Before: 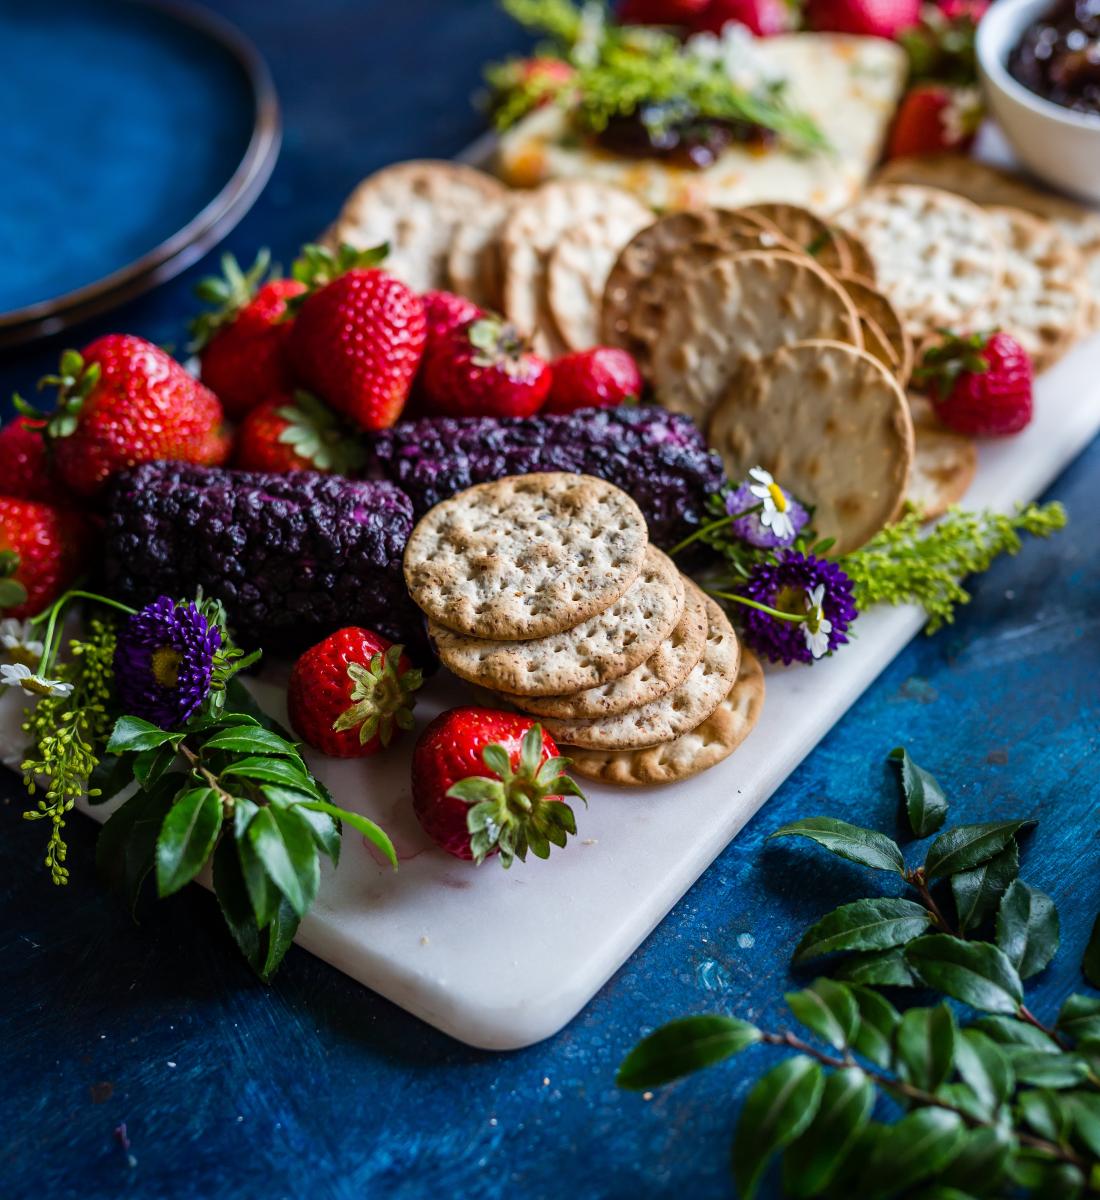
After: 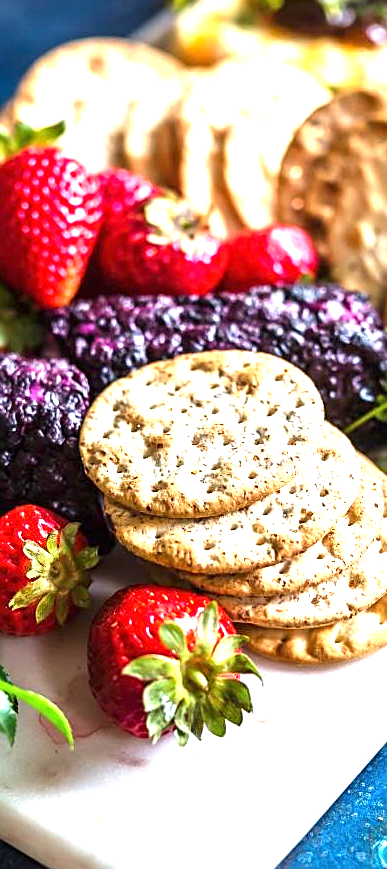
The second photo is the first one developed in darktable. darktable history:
crop and rotate: left 29.476%, top 10.214%, right 35.32%, bottom 17.333%
white balance: red 1.029, blue 0.92
sharpen: on, module defaults
exposure: black level correction 0, exposure 1.675 EV, compensate exposure bias true, compensate highlight preservation false
tone equalizer: on, module defaults
